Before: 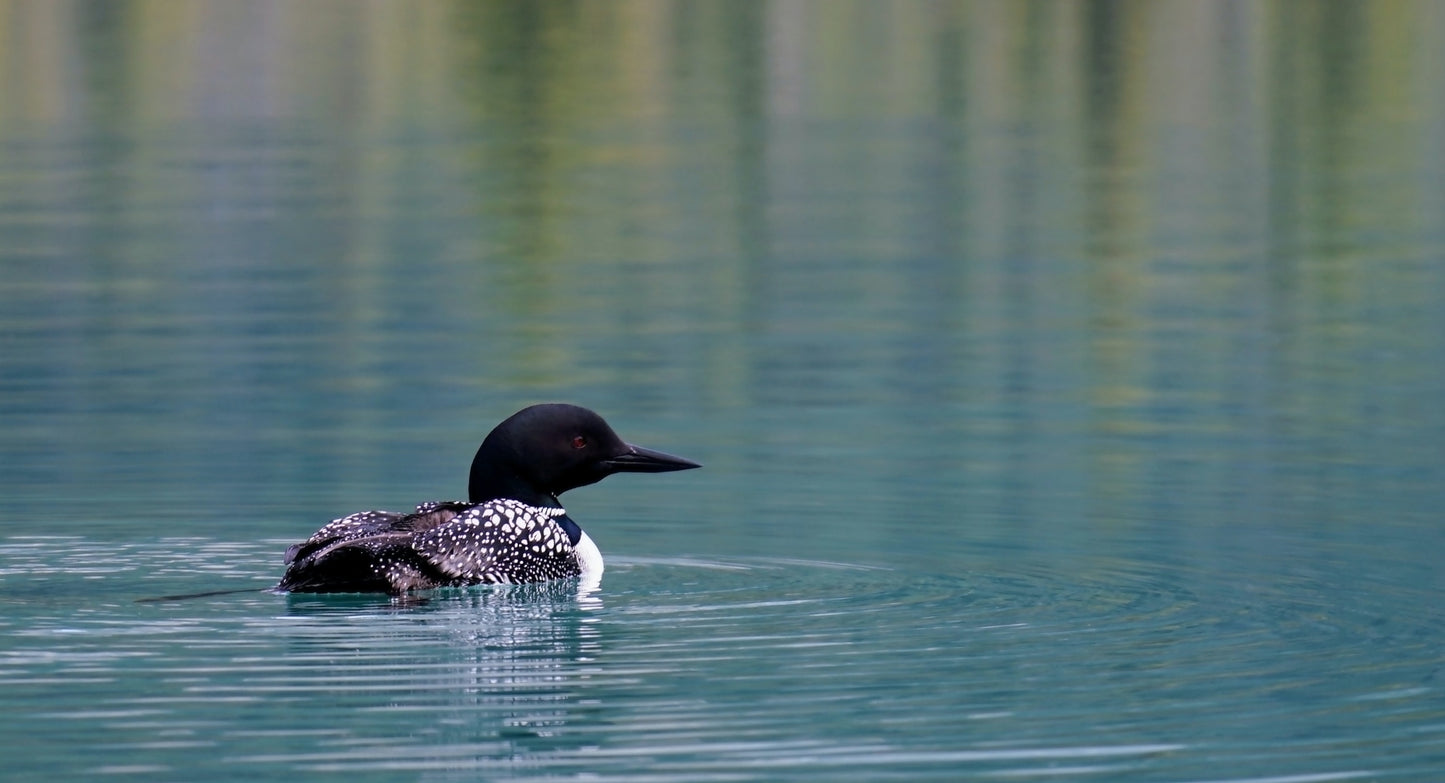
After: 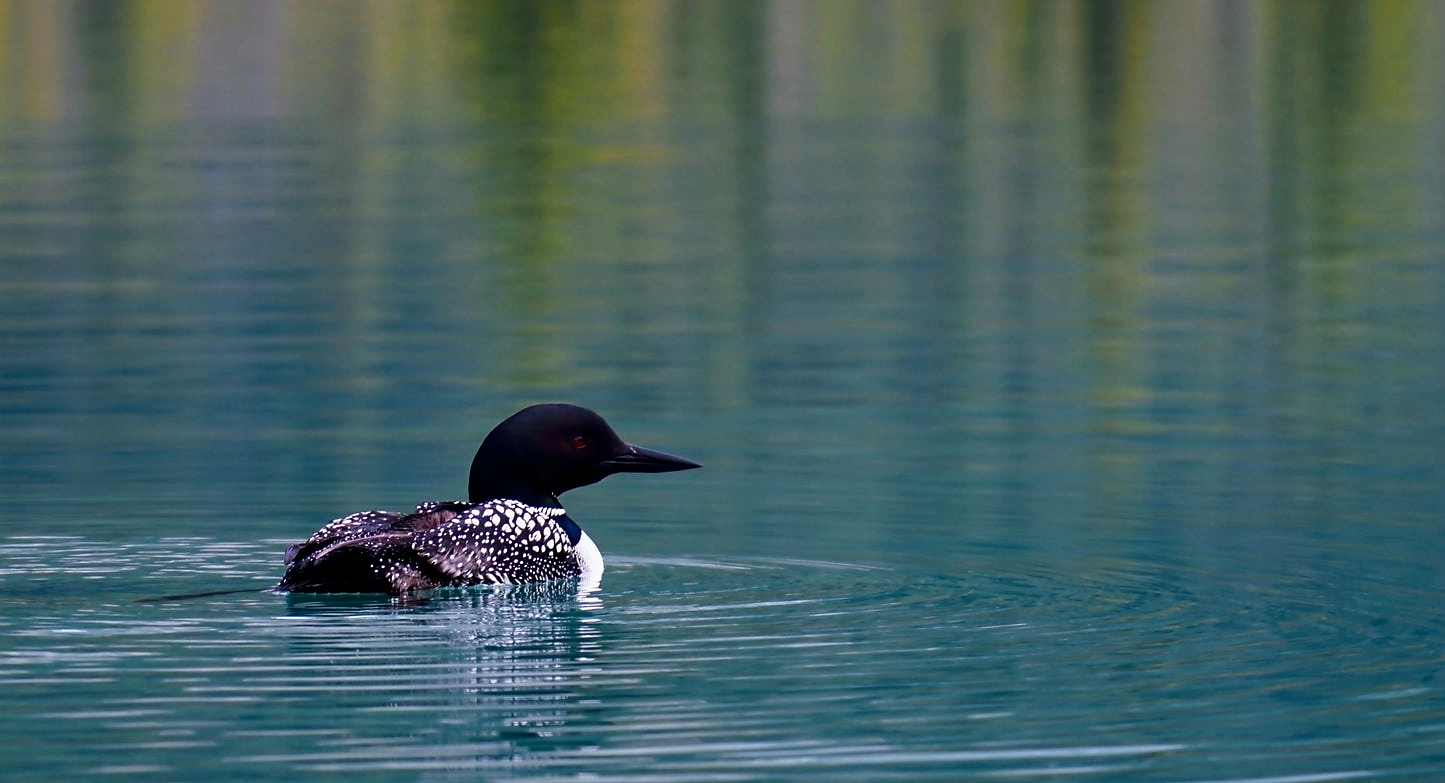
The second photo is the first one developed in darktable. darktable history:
sharpen: radius 1.503, amount 0.396, threshold 1.544
color zones: curves: ch0 [(0.224, 0.526) (0.75, 0.5)]; ch1 [(0.055, 0.526) (0.224, 0.761) (0.377, 0.526) (0.75, 0.5)]
contrast brightness saturation: contrast 0.118, brightness -0.124, saturation 0.201
